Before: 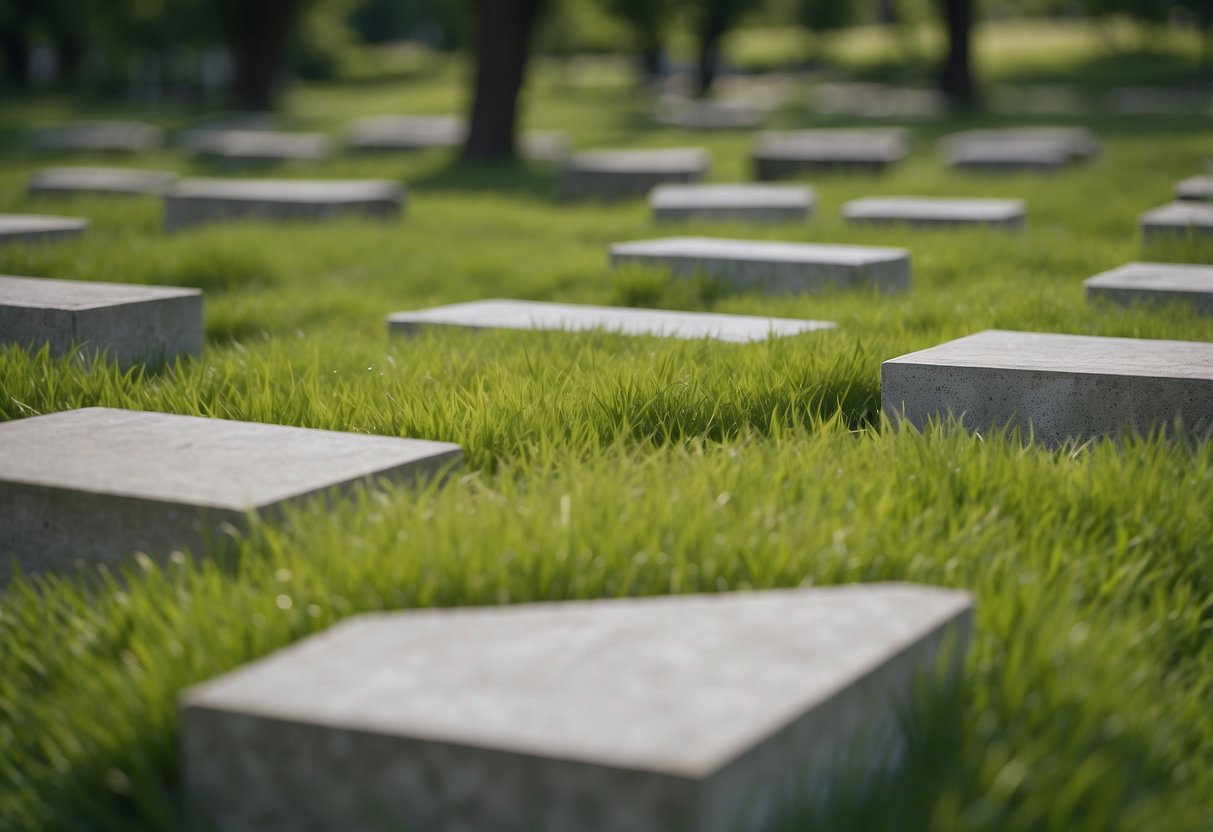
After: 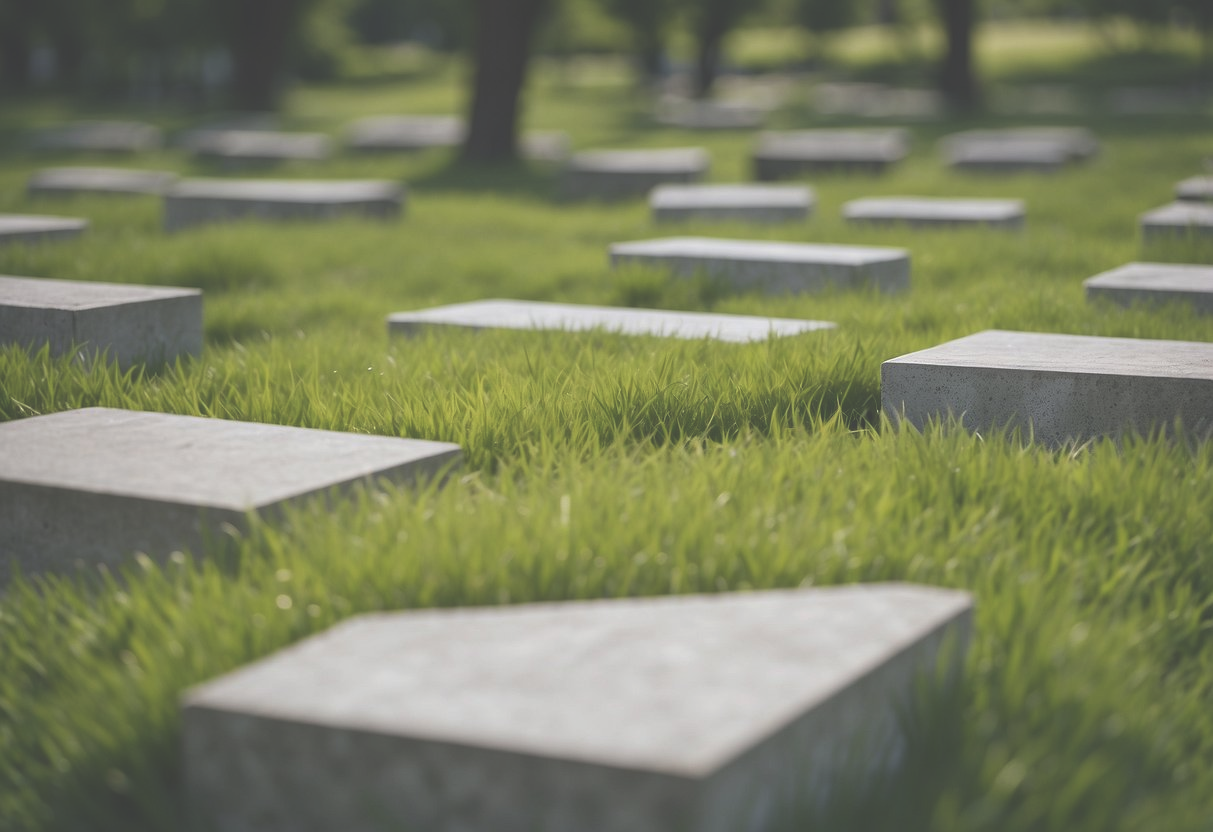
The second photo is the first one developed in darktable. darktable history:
exposure: black level correction -0.042, exposure 0.065 EV, compensate highlight preservation false
